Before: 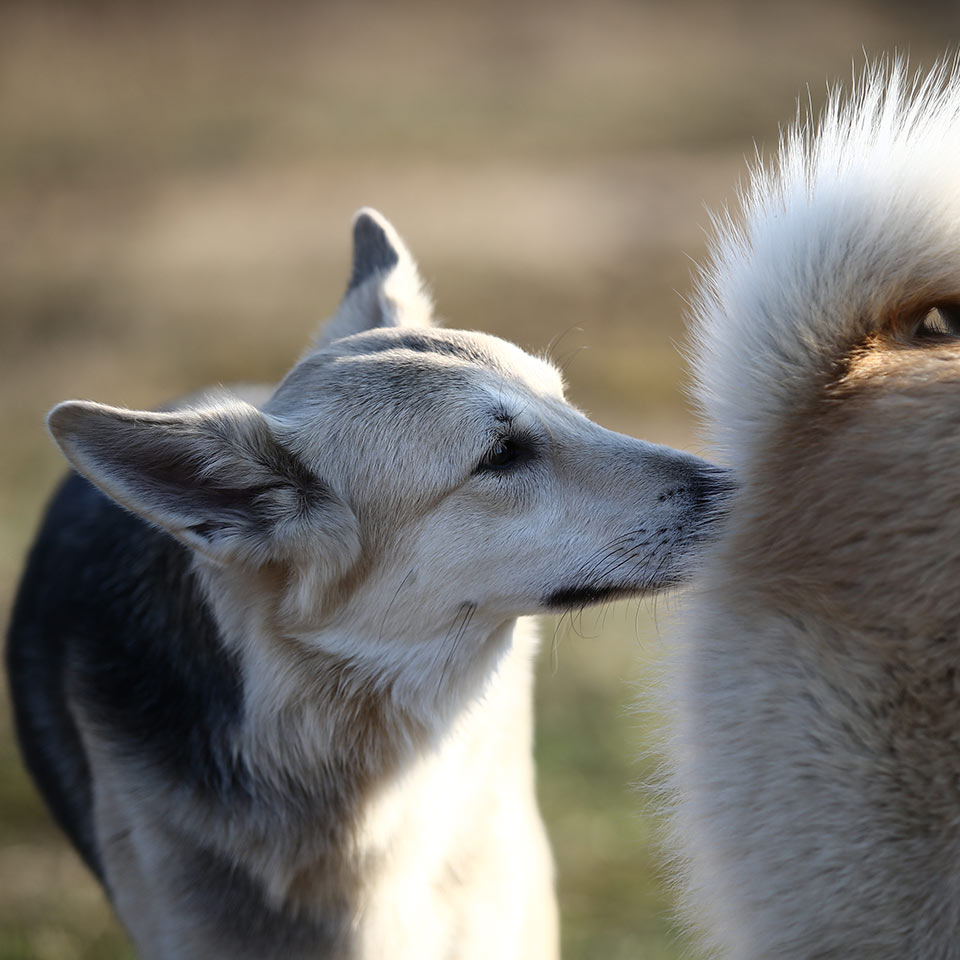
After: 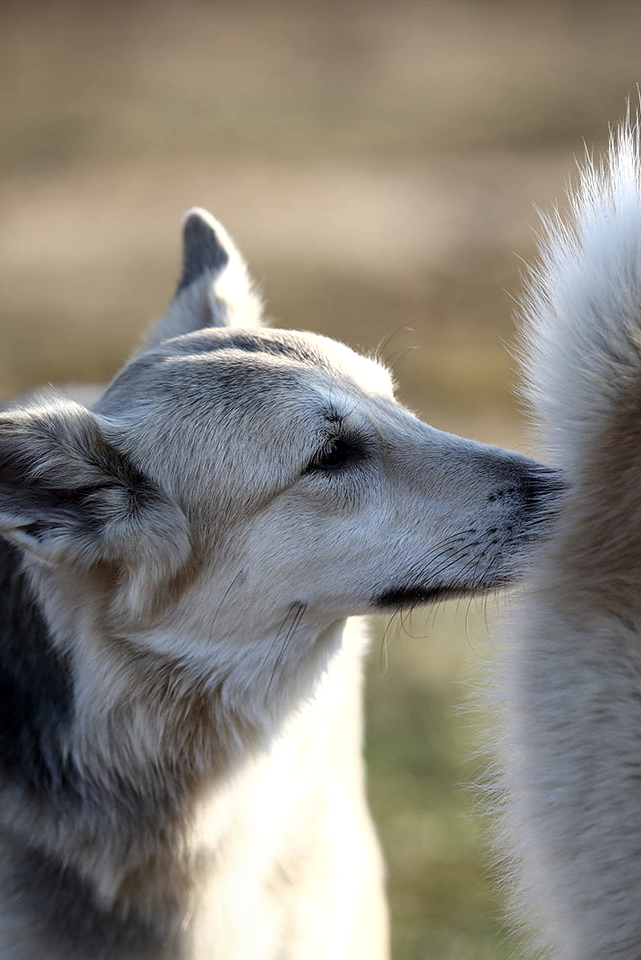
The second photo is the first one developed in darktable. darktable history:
local contrast: on, module defaults
crop and rotate: left 17.732%, right 15.423%
